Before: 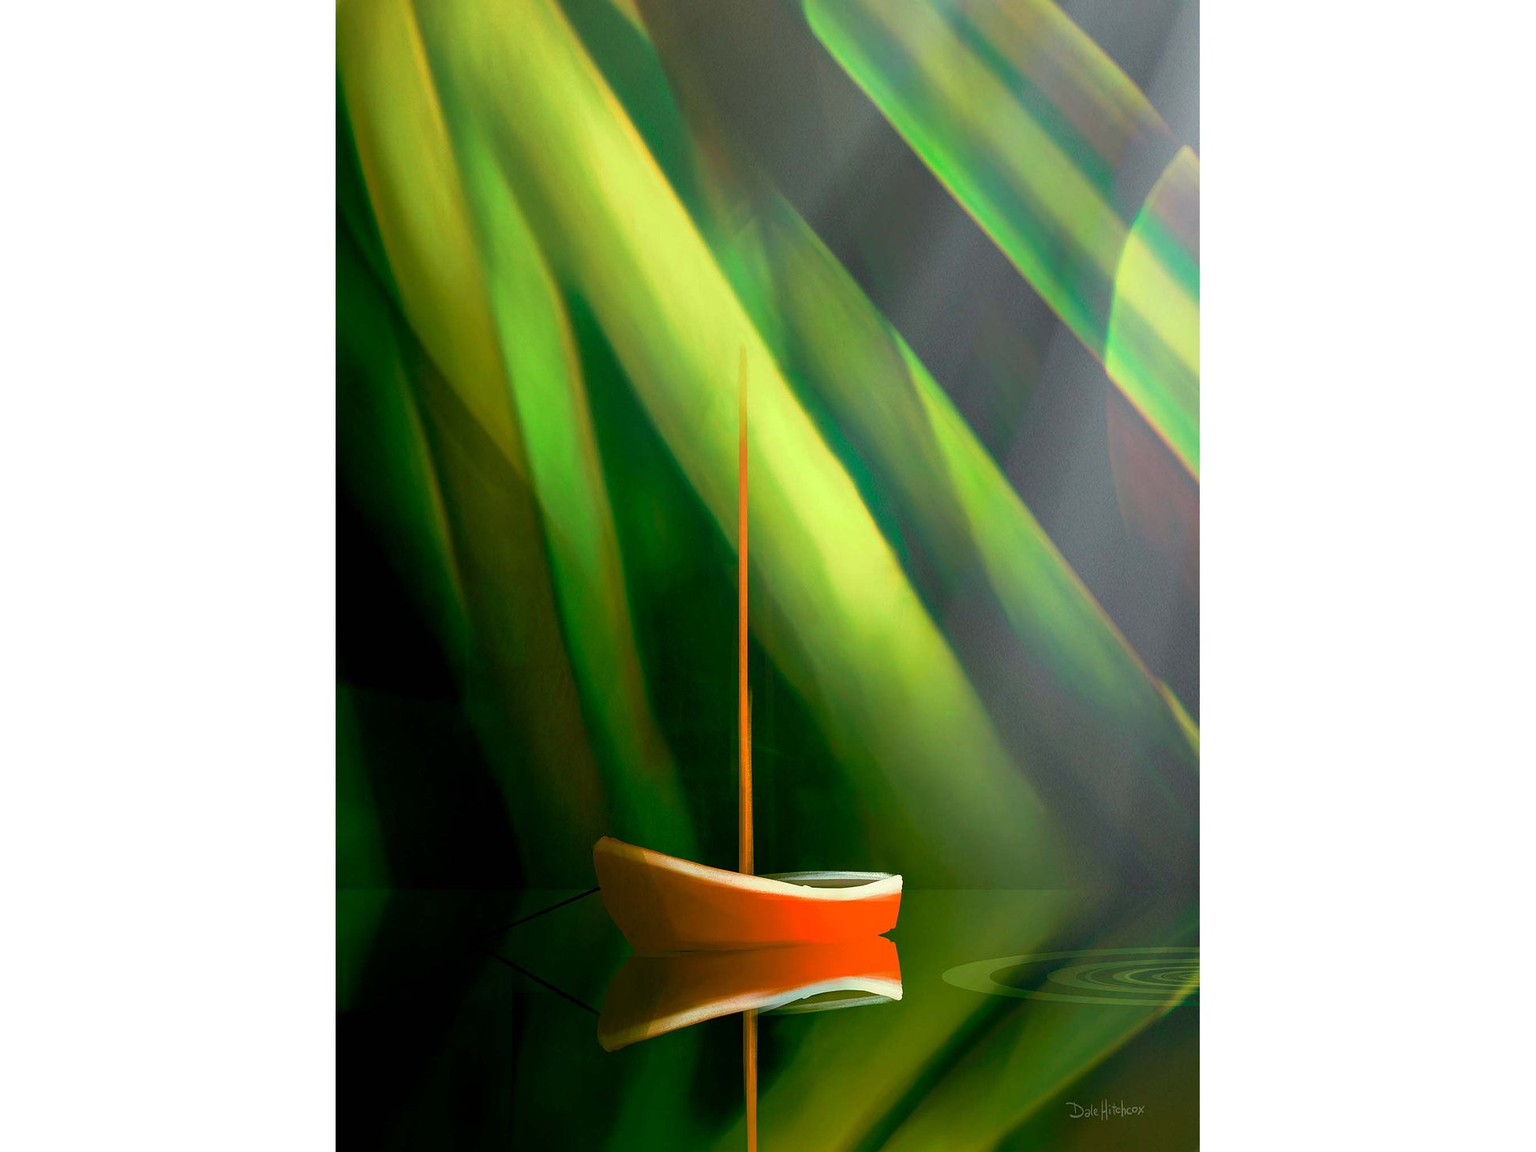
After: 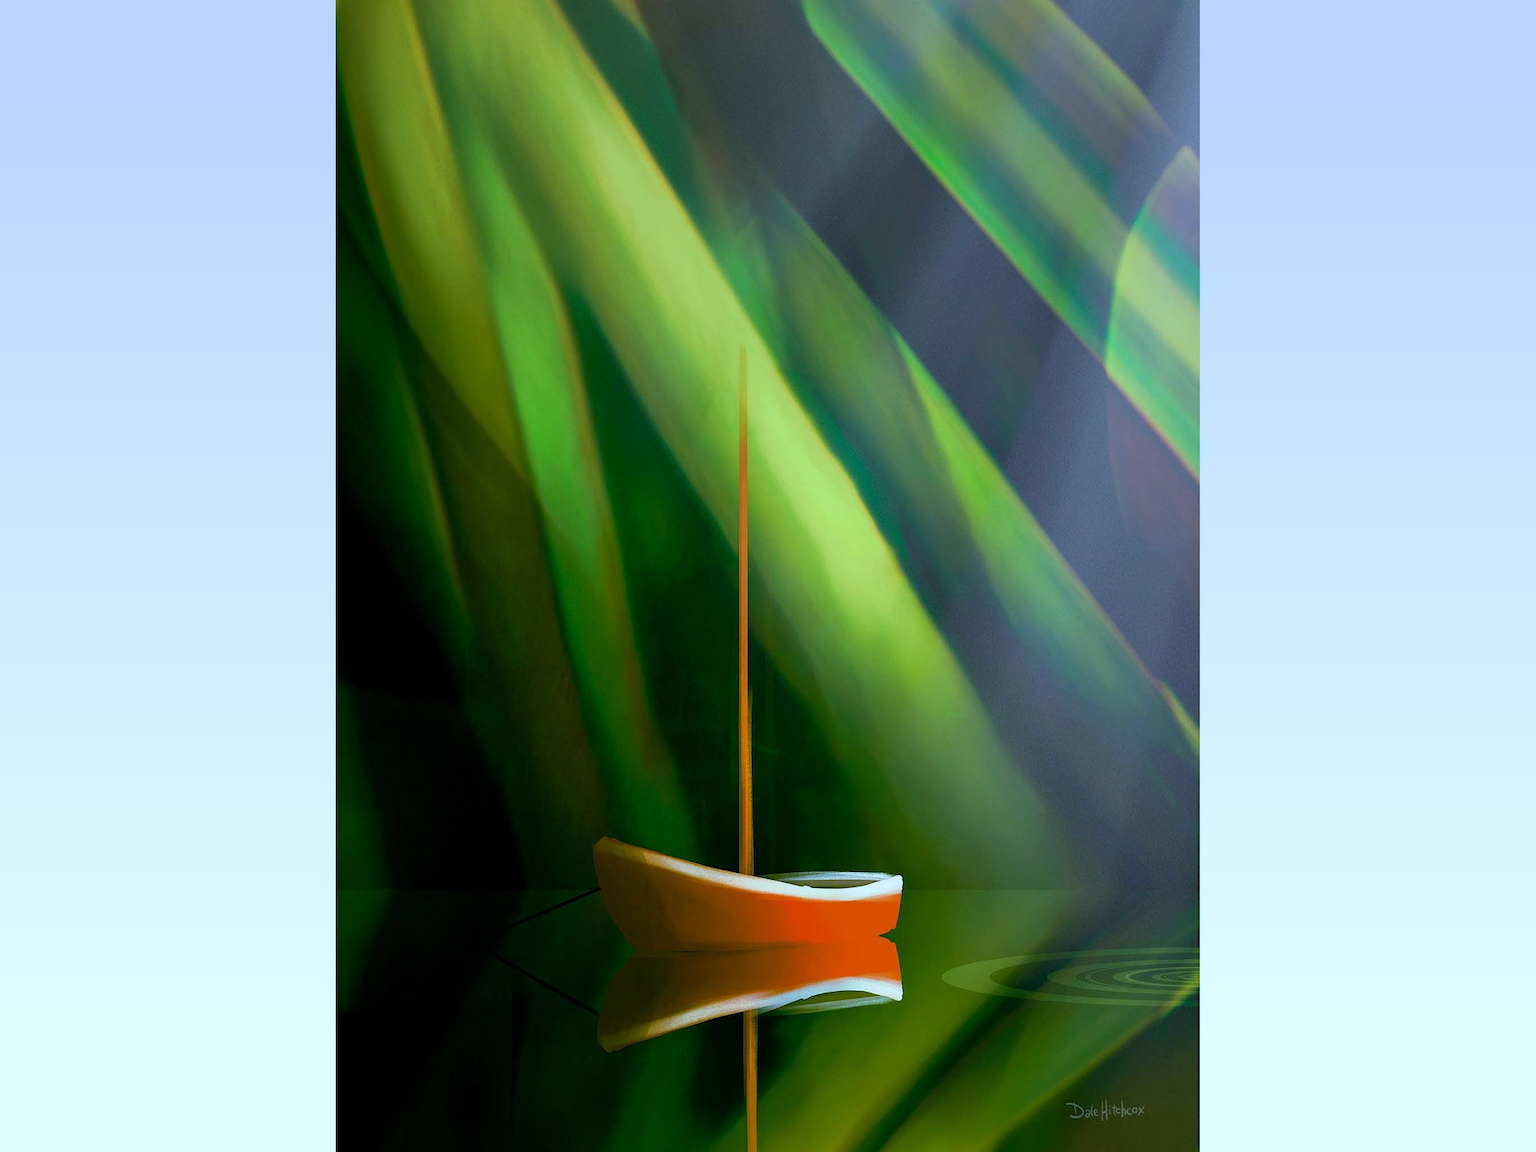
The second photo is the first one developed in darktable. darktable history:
graduated density: on, module defaults
white balance: red 0.871, blue 1.249
